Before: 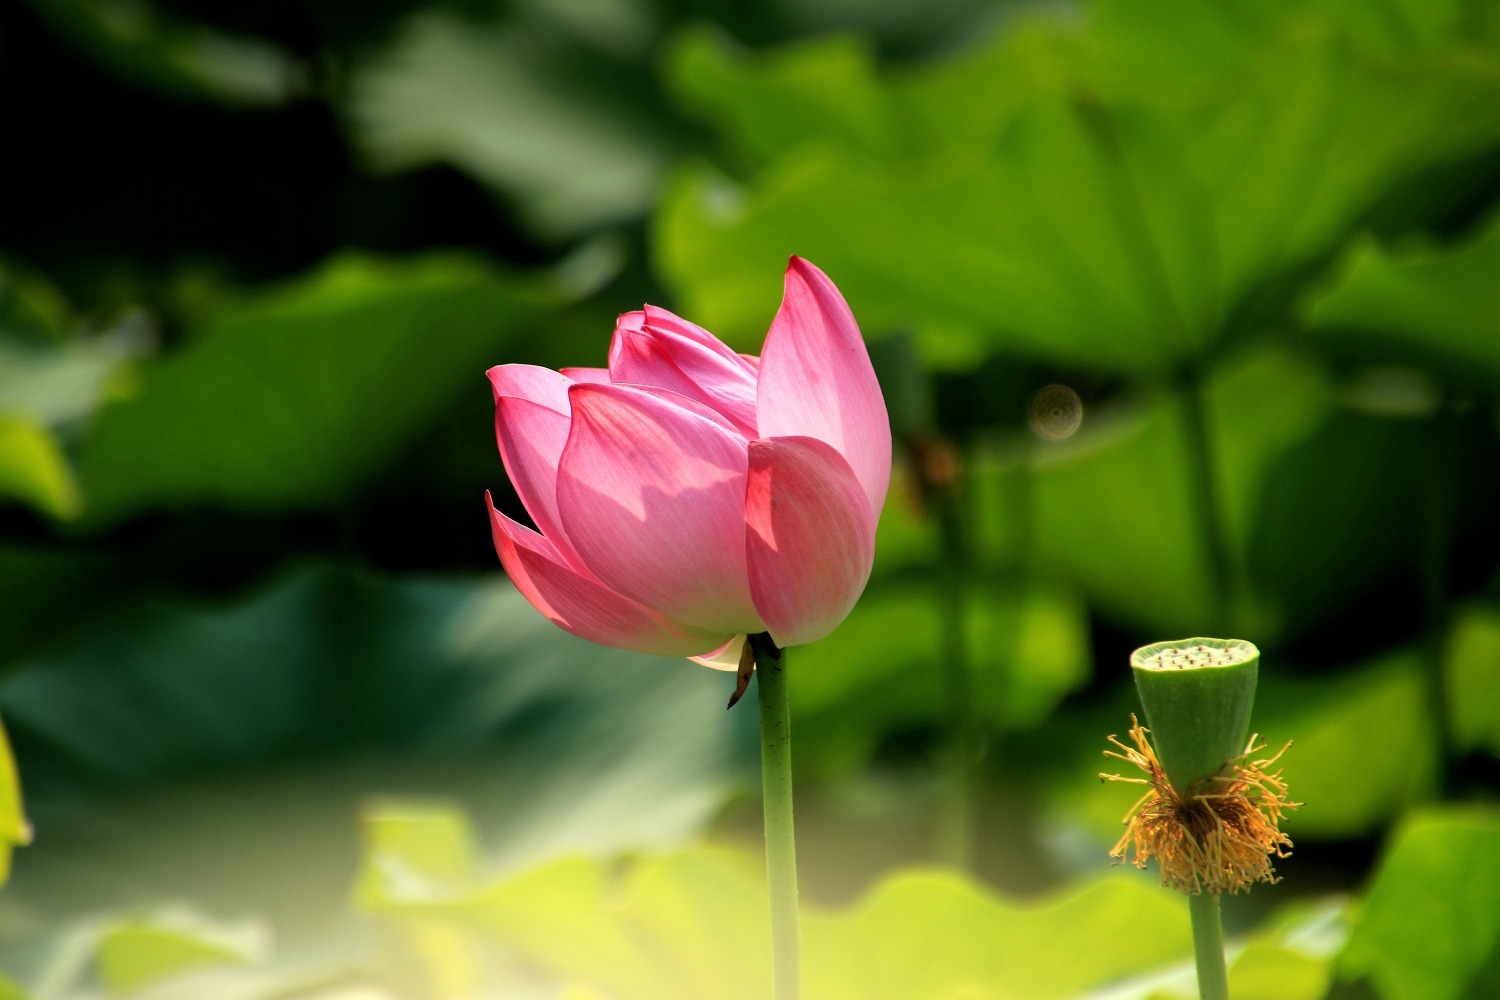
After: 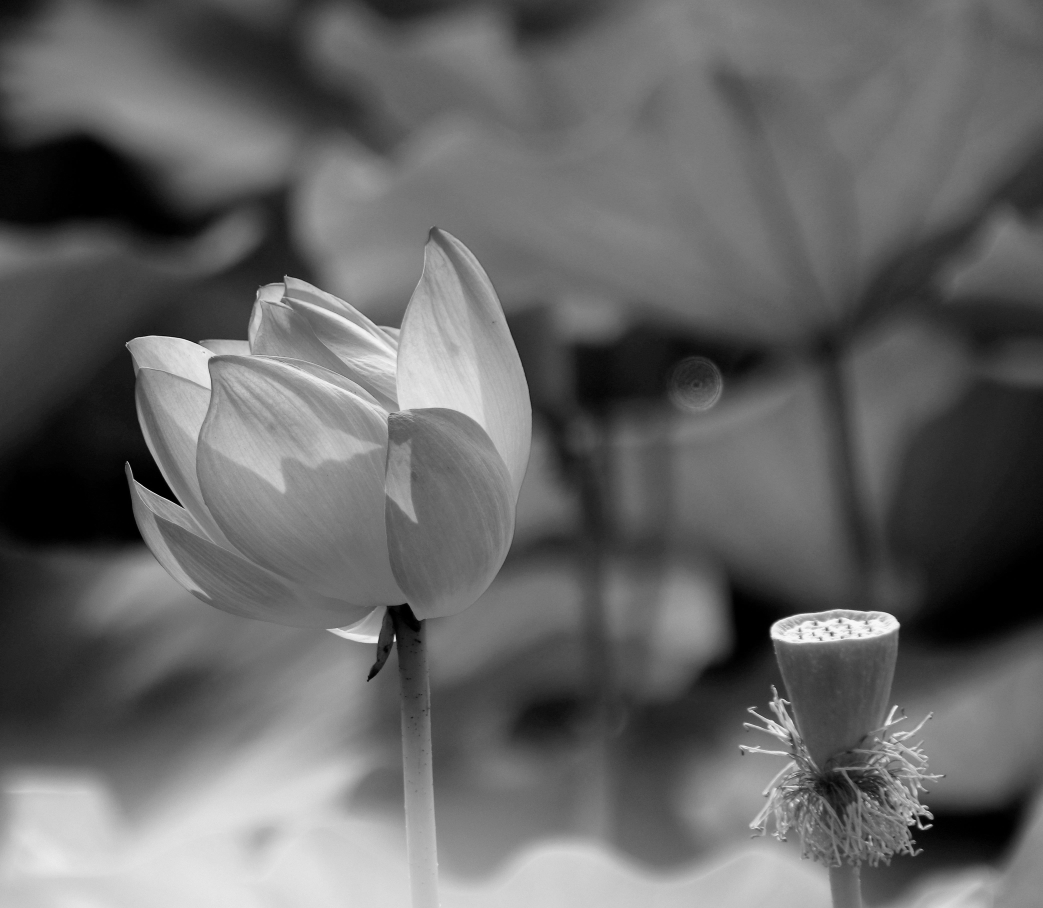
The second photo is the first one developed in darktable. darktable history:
monochrome: on, module defaults
crop and rotate: left 24.034%, top 2.838%, right 6.406%, bottom 6.299%
